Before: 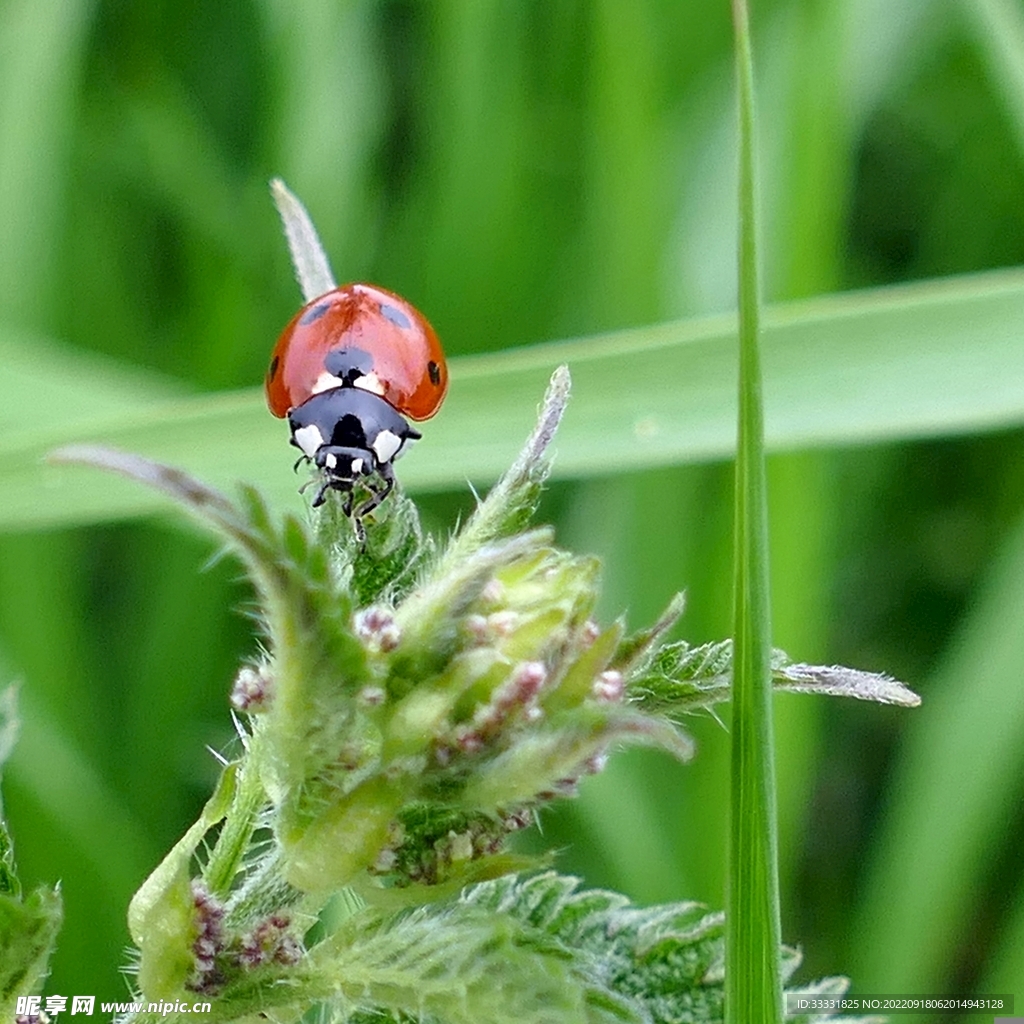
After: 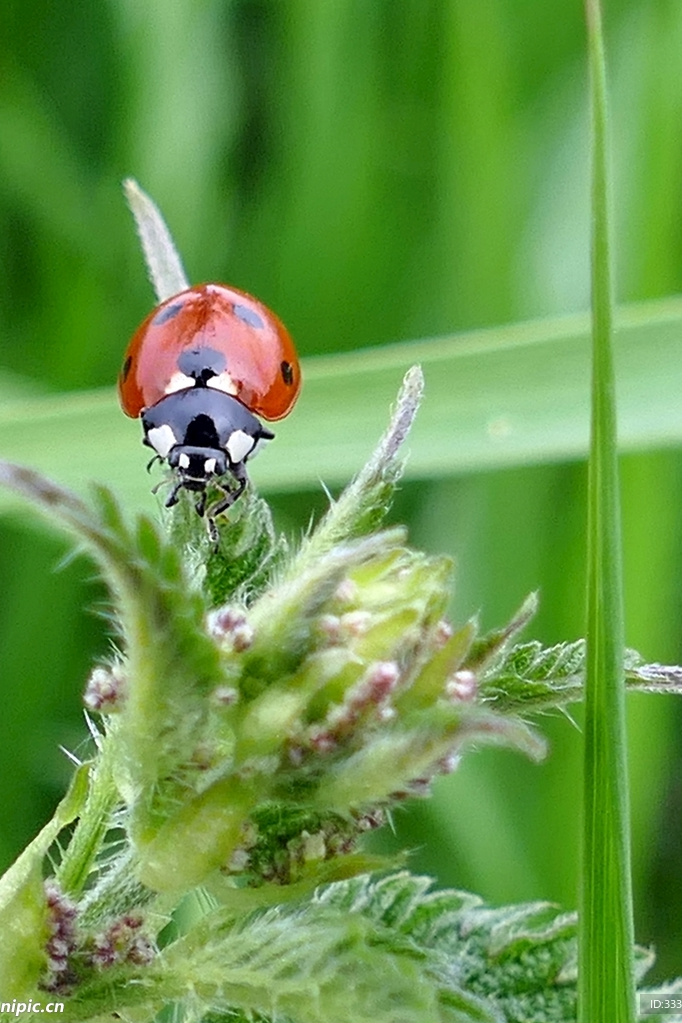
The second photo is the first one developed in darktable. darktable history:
crop and rotate: left 14.399%, right 18.934%
